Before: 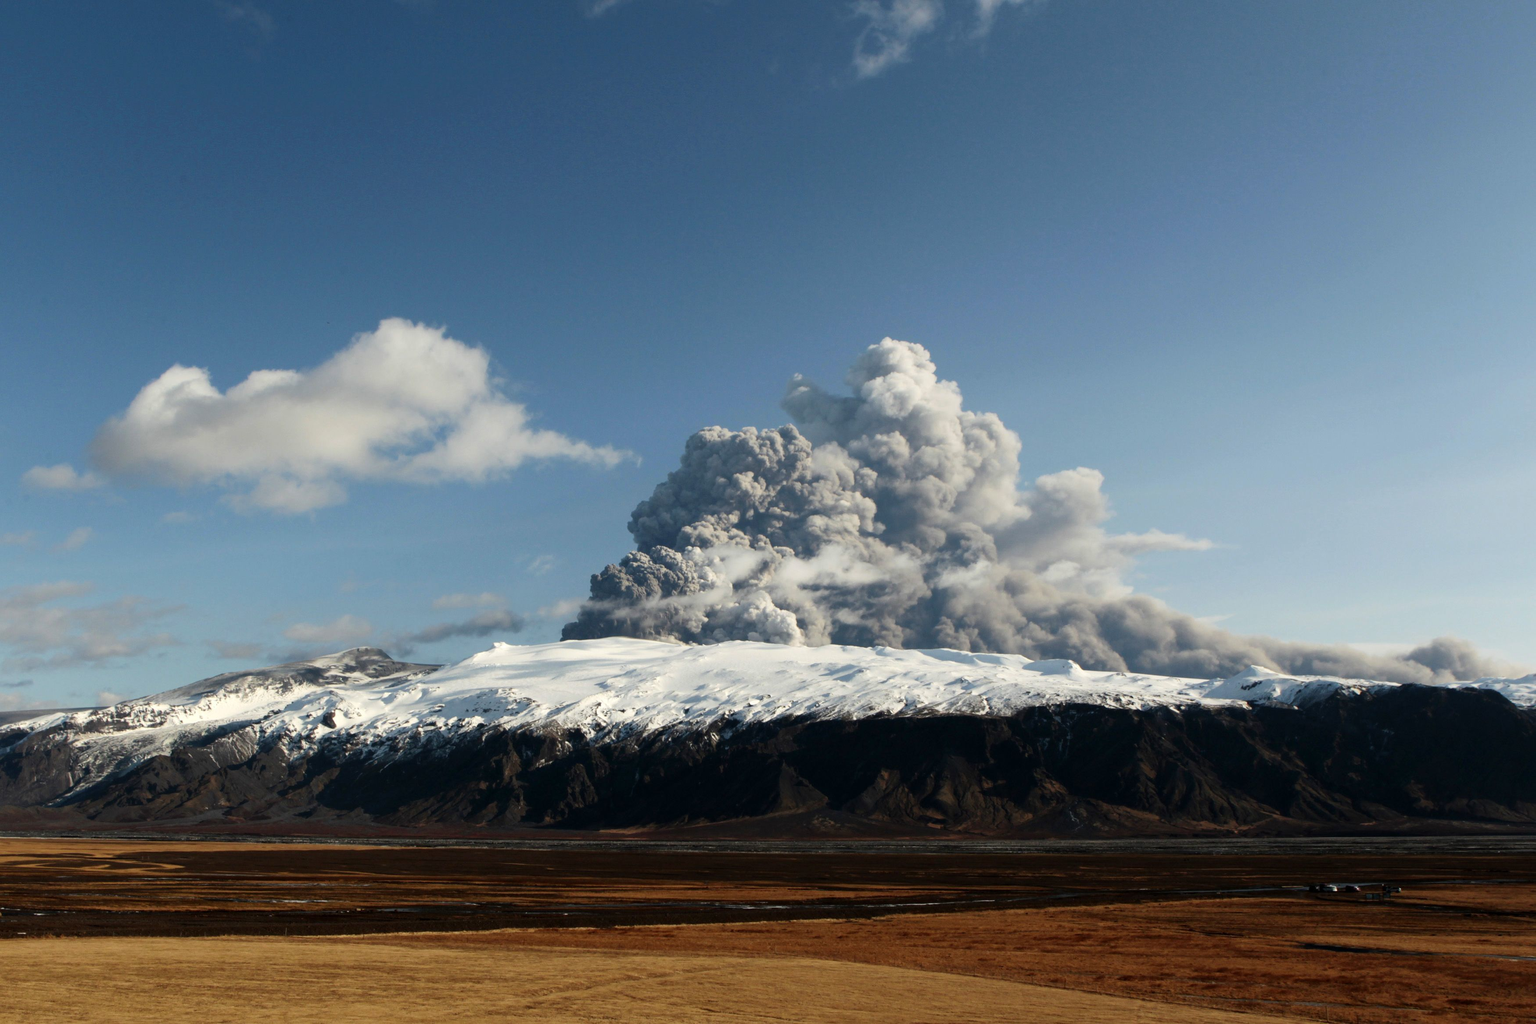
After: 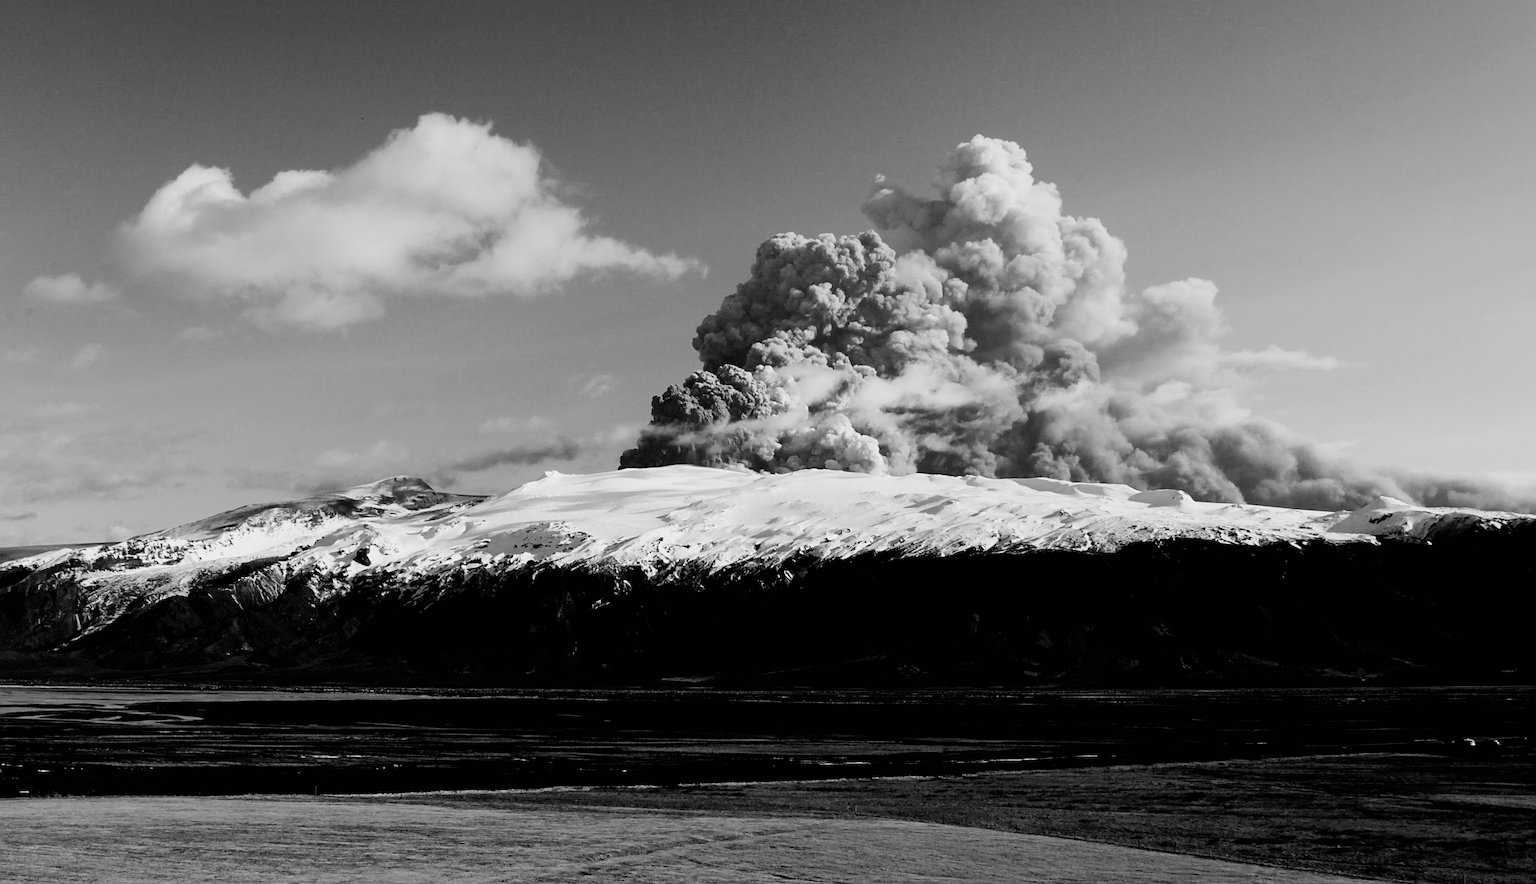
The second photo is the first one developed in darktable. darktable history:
crop: top 21.088%, right 9.33%, bottom 0.23%
filmic rgb: black relative exposure -5.13 EV, white relative exposure 3.51 EV, hardness 3.18, contrast 1.398, highlights saturation mix -49.32%, preserve chrominance no, color science v4 (2020), type of noise poissonian
sharpen: amount 0.579
